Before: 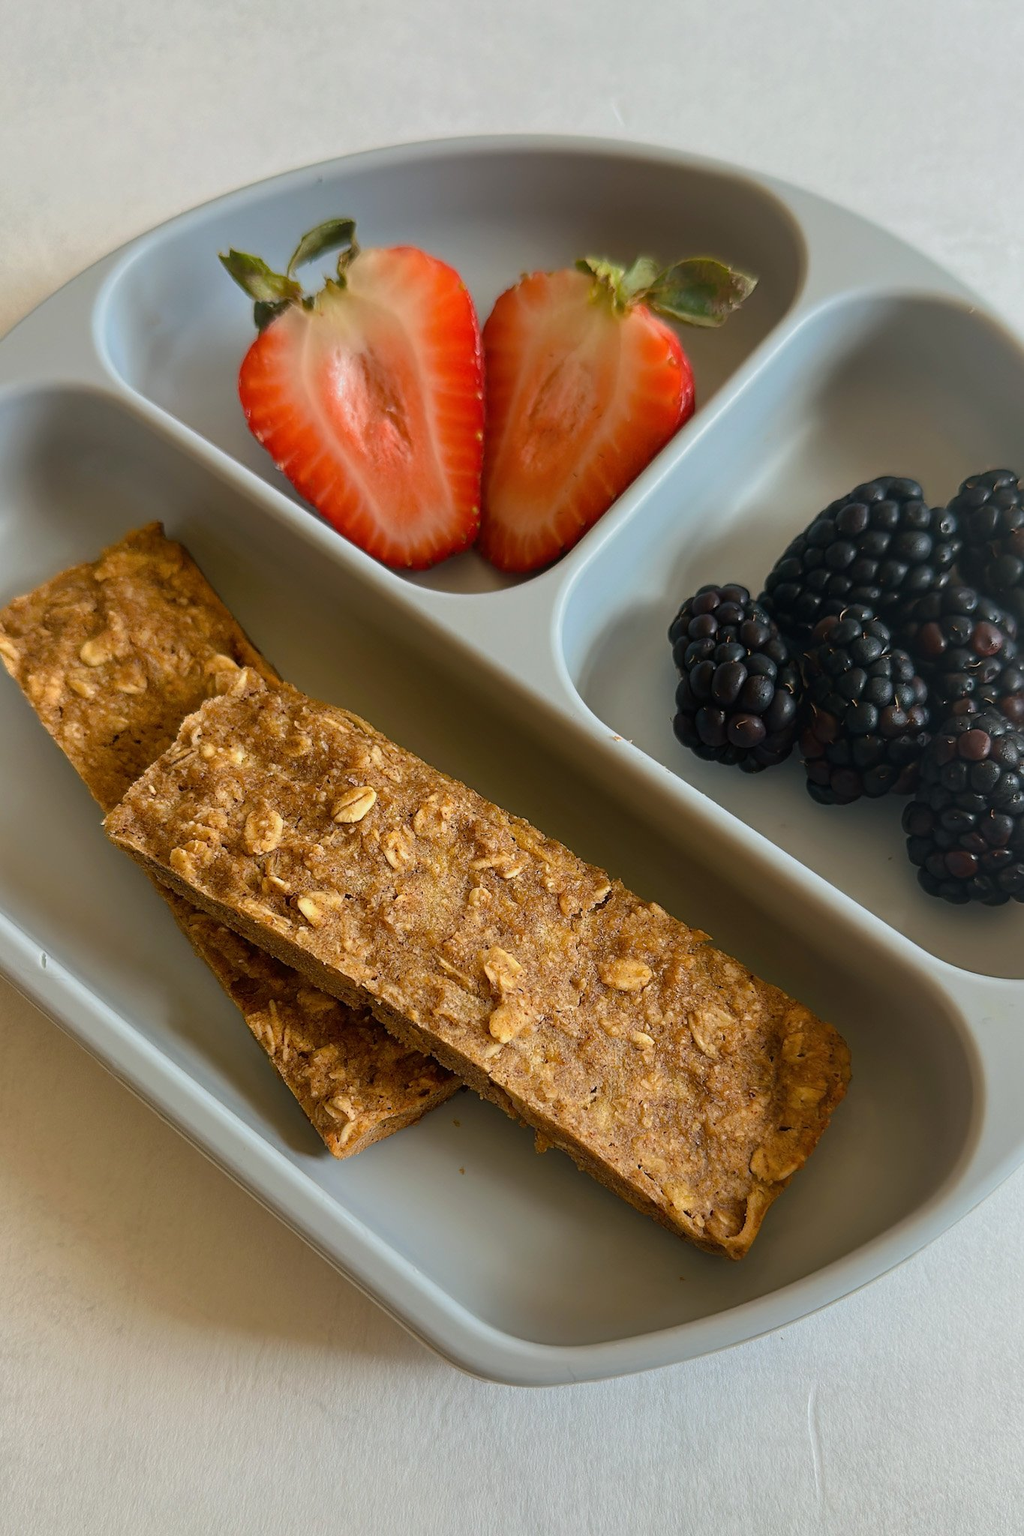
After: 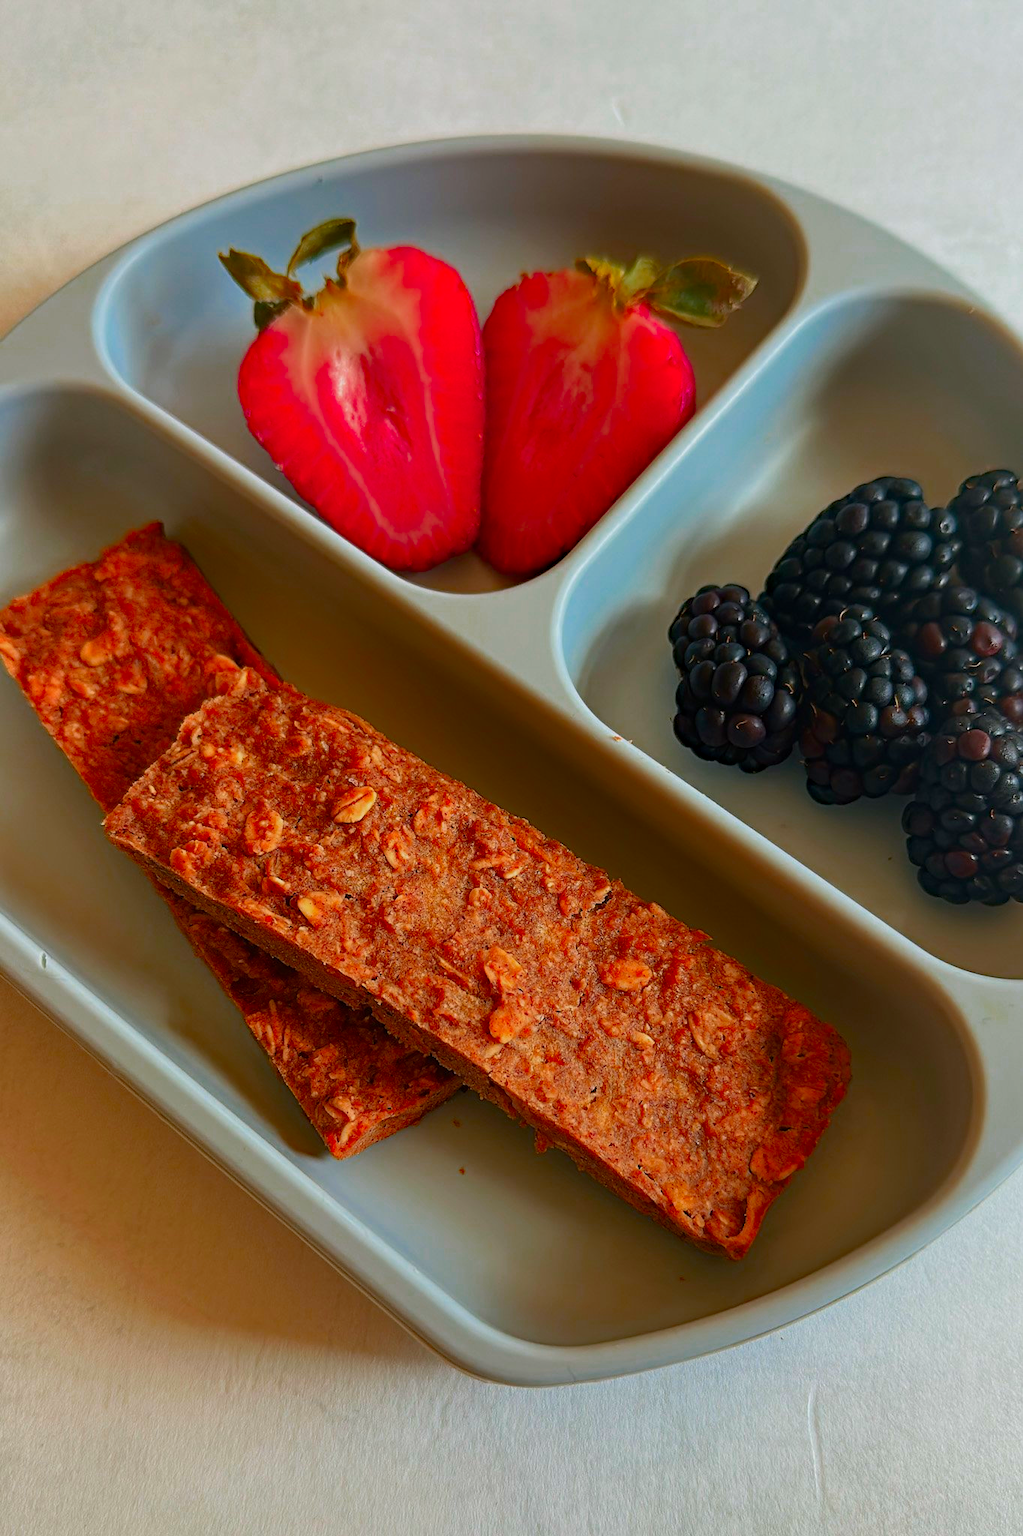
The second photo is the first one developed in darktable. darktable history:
color zones: curves: ch0 [(0.473, 0.374) (0.742, 0.784)]; ch1 [(0.354, 0.737) (0.742, 0.705)]; ch2 [(0.318, 0.421) (0.758, 0.532)]
haze removal: strength 0.304, distance 0.25, compatibility mode true, adaptive false
